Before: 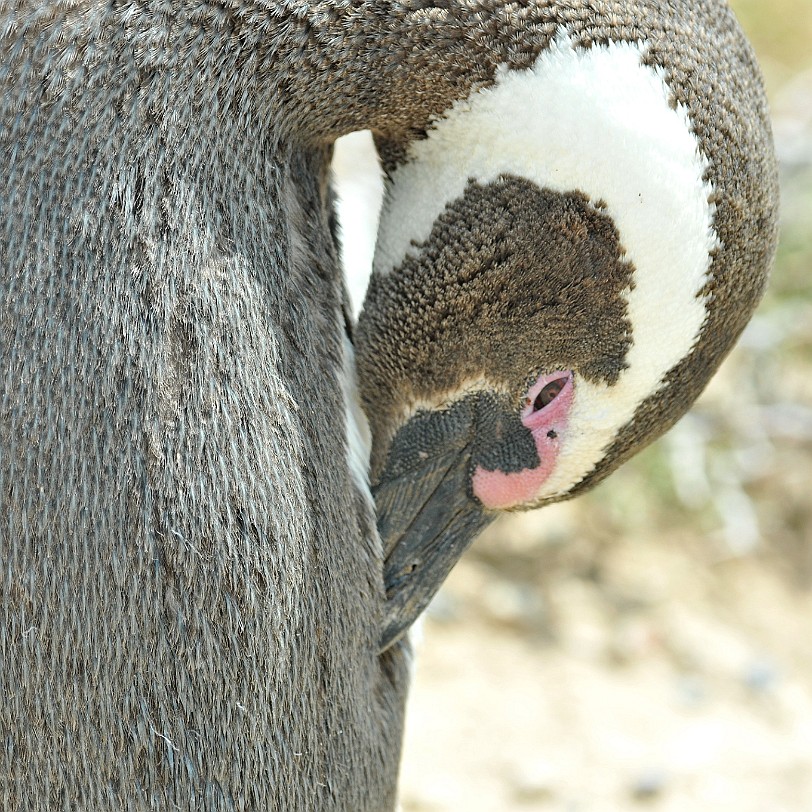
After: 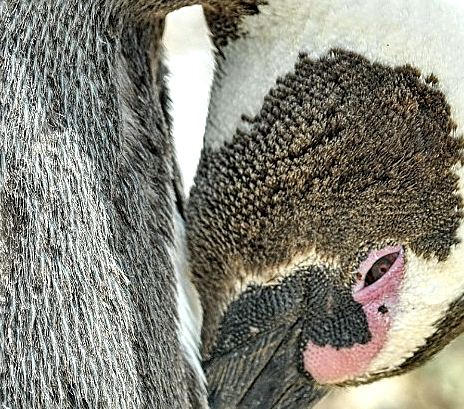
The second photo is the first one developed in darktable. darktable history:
local contrast: highlights 60%, shadows 60%, detail 160%
crop: left 20.932%, top 15.471%, right 21.848%, bottom 34.081%
shadows and highlights: soften with gaussian
exposure: black level correction 0.001, compensate highlight preservation false
sharpen: on, module defaults
